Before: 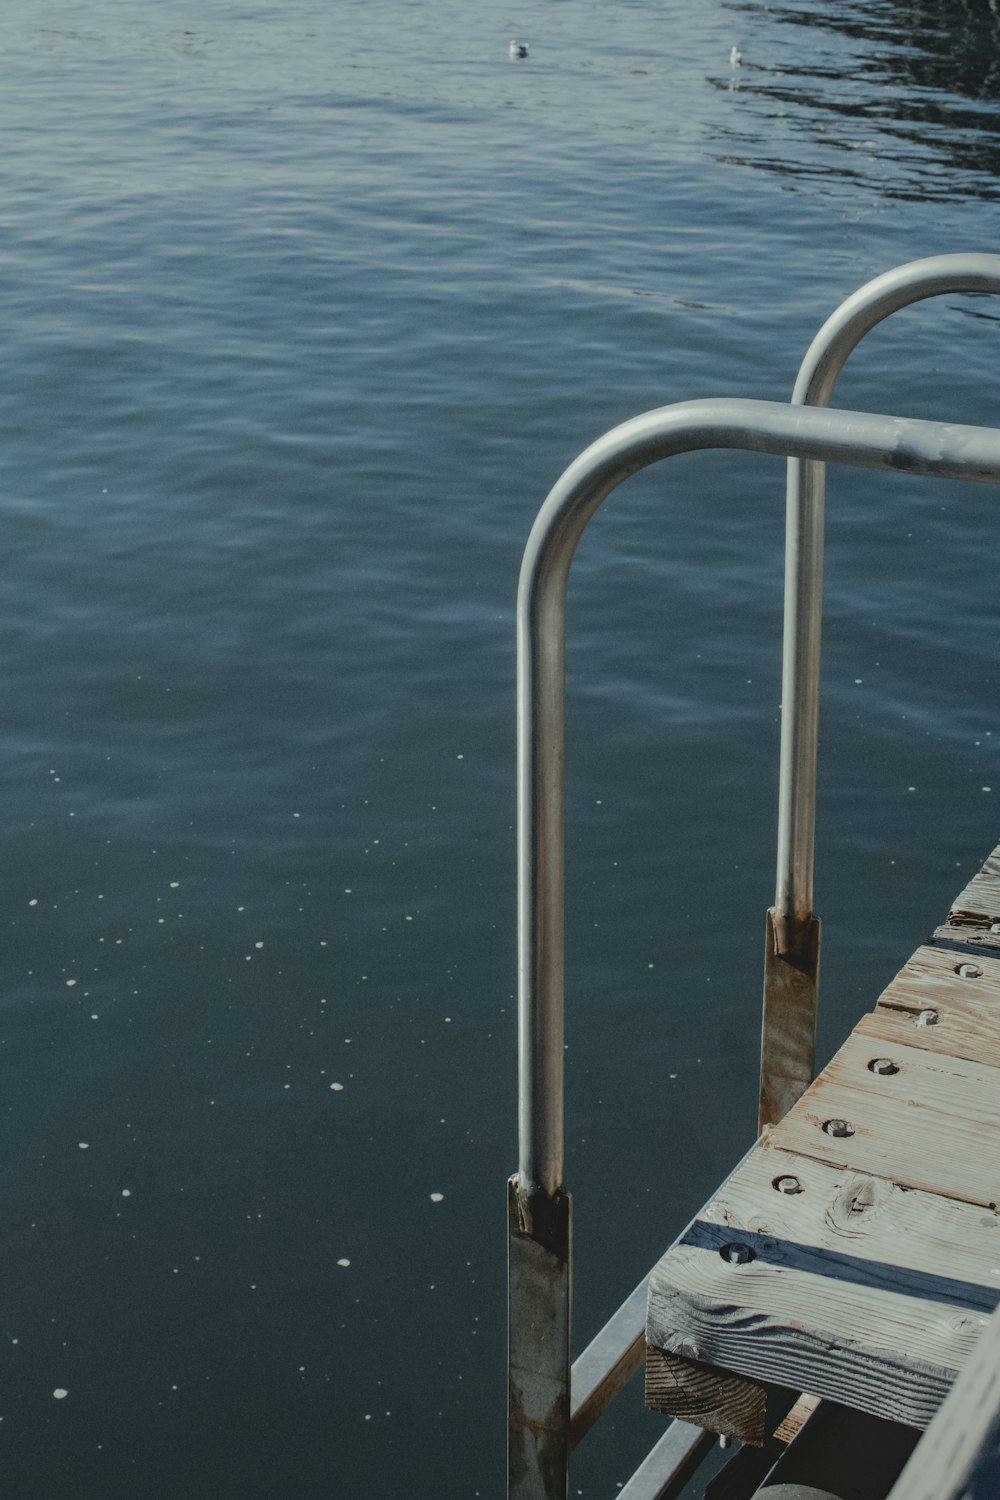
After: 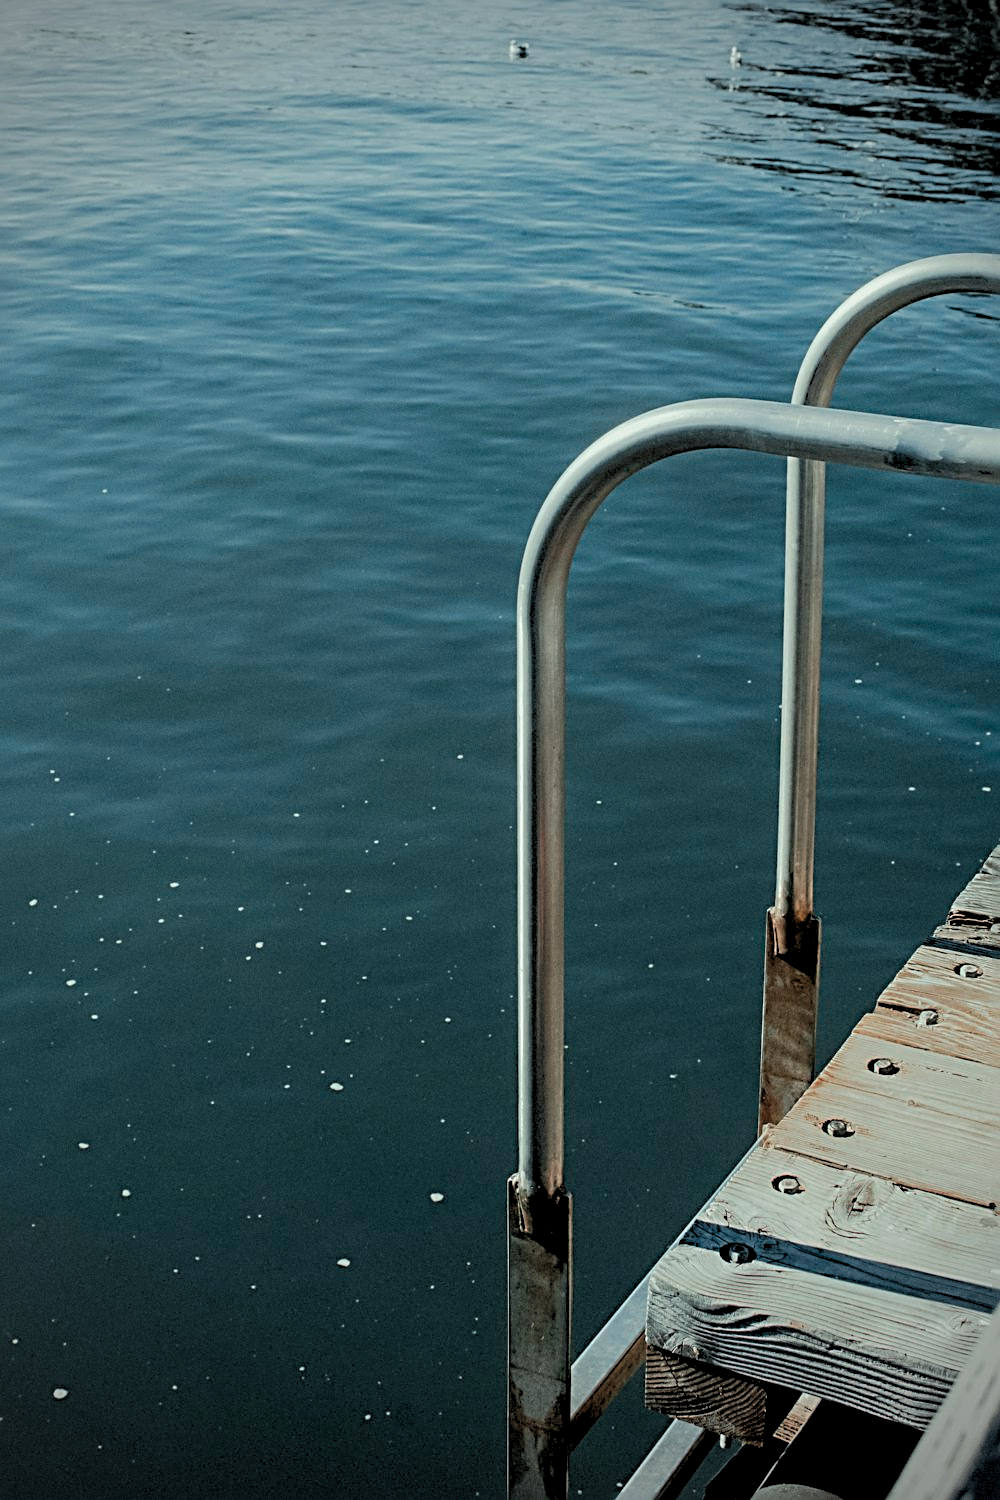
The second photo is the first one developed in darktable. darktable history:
sharpen: radius 3.025, amount 0.757
rgb levels: levels [[0.013, 0.434, 0.89], [0, 0.5, 1], [0, 0.5, 1]]
vignetting: on, module defaults
